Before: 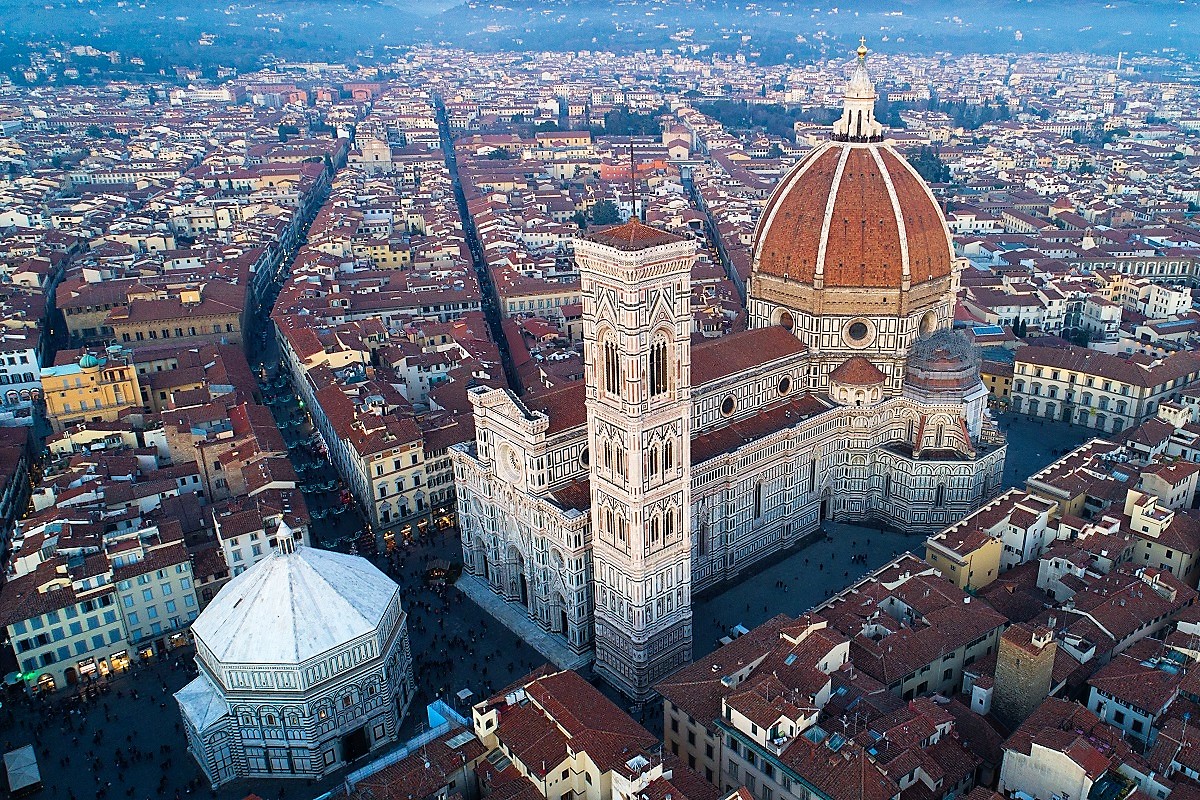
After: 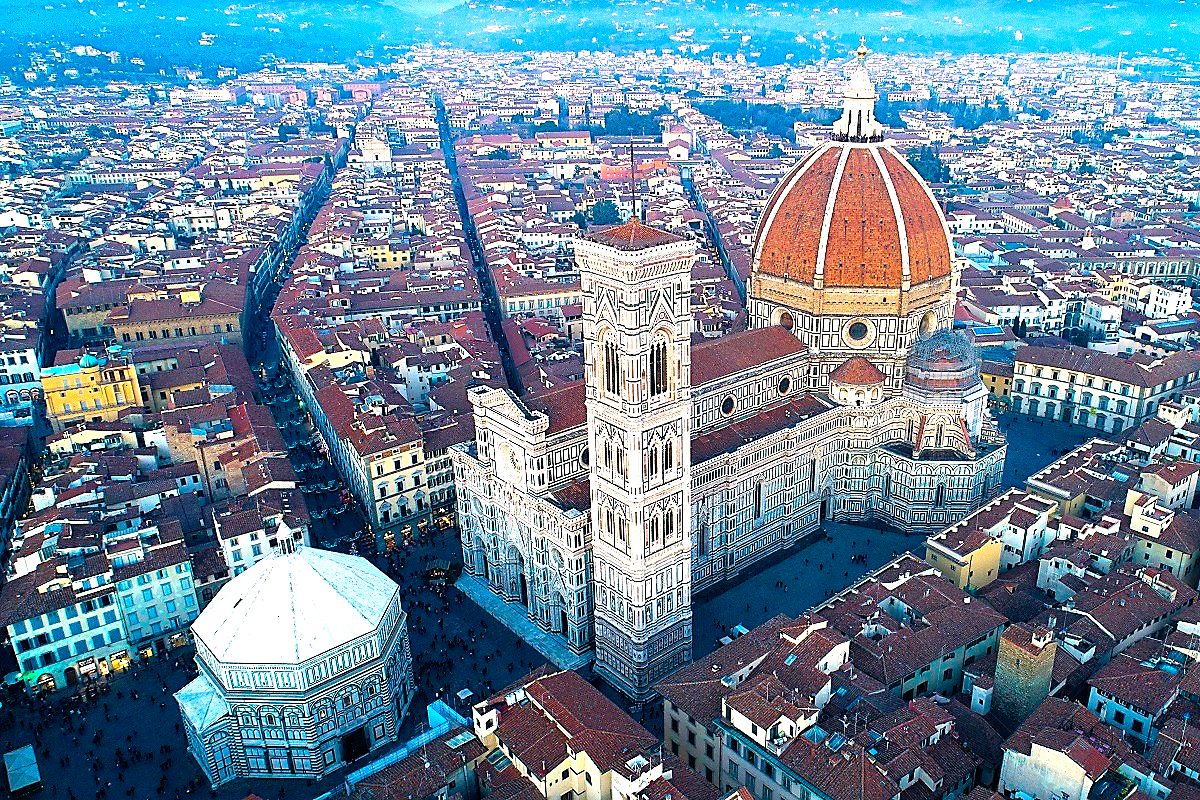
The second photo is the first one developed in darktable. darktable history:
color zones: curves: ch0 [(0.25, 0.5) (0.423, 0.5) (0.443, 0.5) (0.521, 0.756) (0.568, 0.5) (0.576, 0.5) (0.75, 0.5)]; ch1 [(0.25, 0.5) (0.423, 0.5) (0.443, 0.5) (0.539, 0.873) (0.624, 0.565) (0.631, 0.5) (0.75, 0.5)]
color balance rgb: power › luminance -7.902%, power › chroma 2.242%, power › hue 223.44°, highlights gain › chroma 2.229%, highlights gain › hue 74.59°, global offset › hue 170.48°, perceptual saturation grading › global saturation 25.552%, global vibrance 20%
sharpen: amount 0.205
exposure: black level correction 0.001, exposure 0.965 EV, compensate exposure bias true, compensate highlight preservation false
